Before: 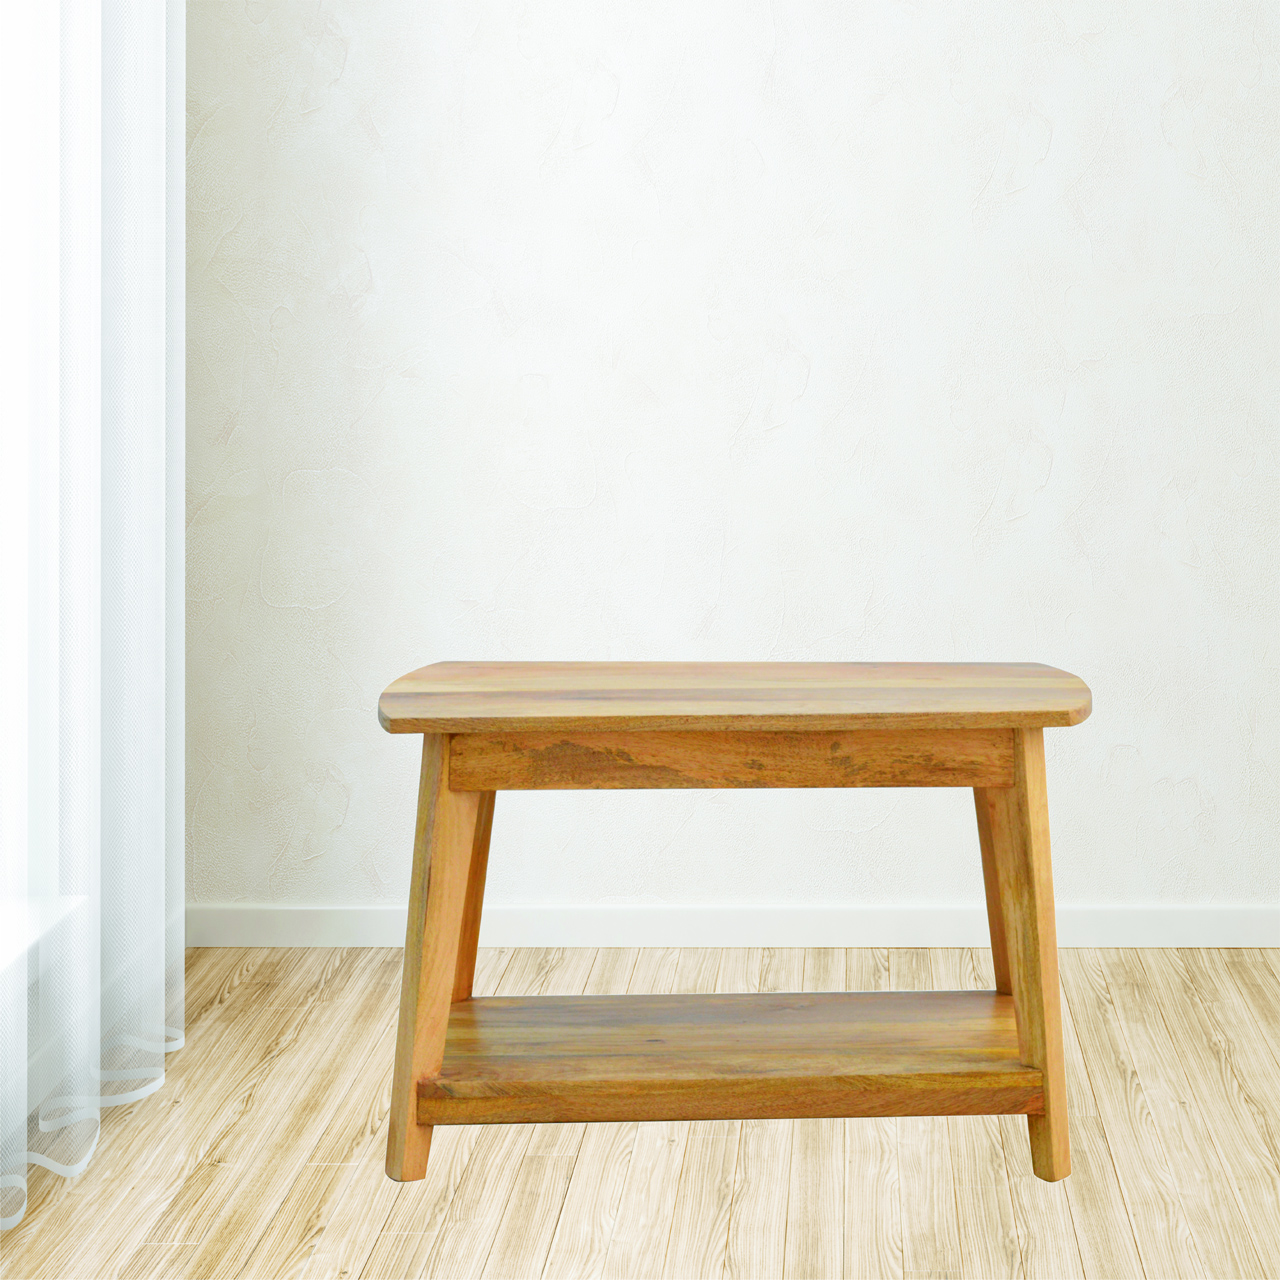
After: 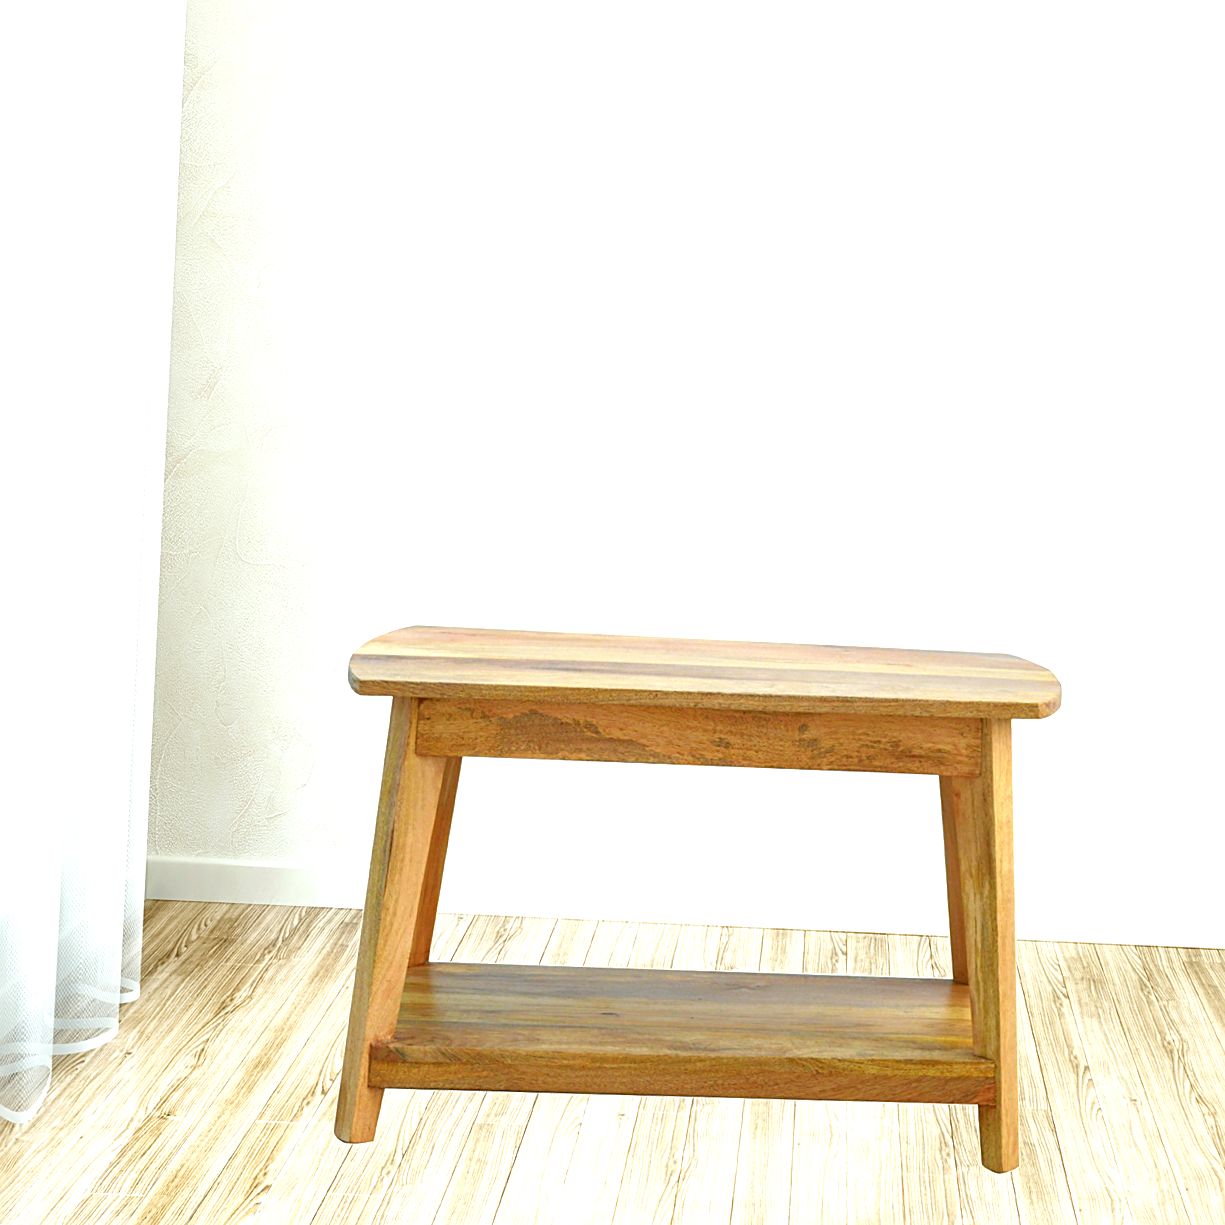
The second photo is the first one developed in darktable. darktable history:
crop and rotate: angle -2.63°
local contrast: detail 109%
tone equalizer: -8 EV 0.001 EV, -7 EV -0.002 EV, -6 EV 0.002 EV, -5 EV -0.03 EV, -4 EV -0.107 EV, -3 EV -0.166 EV, -2 EV 0.218 EV, -1 EV 0.722 EV, +0 EV 0.487 EV, edges refinement/feathering 500, mask exposure compensation -1.57 EV, preserve details guided filter
sharpen: on, module defaults
